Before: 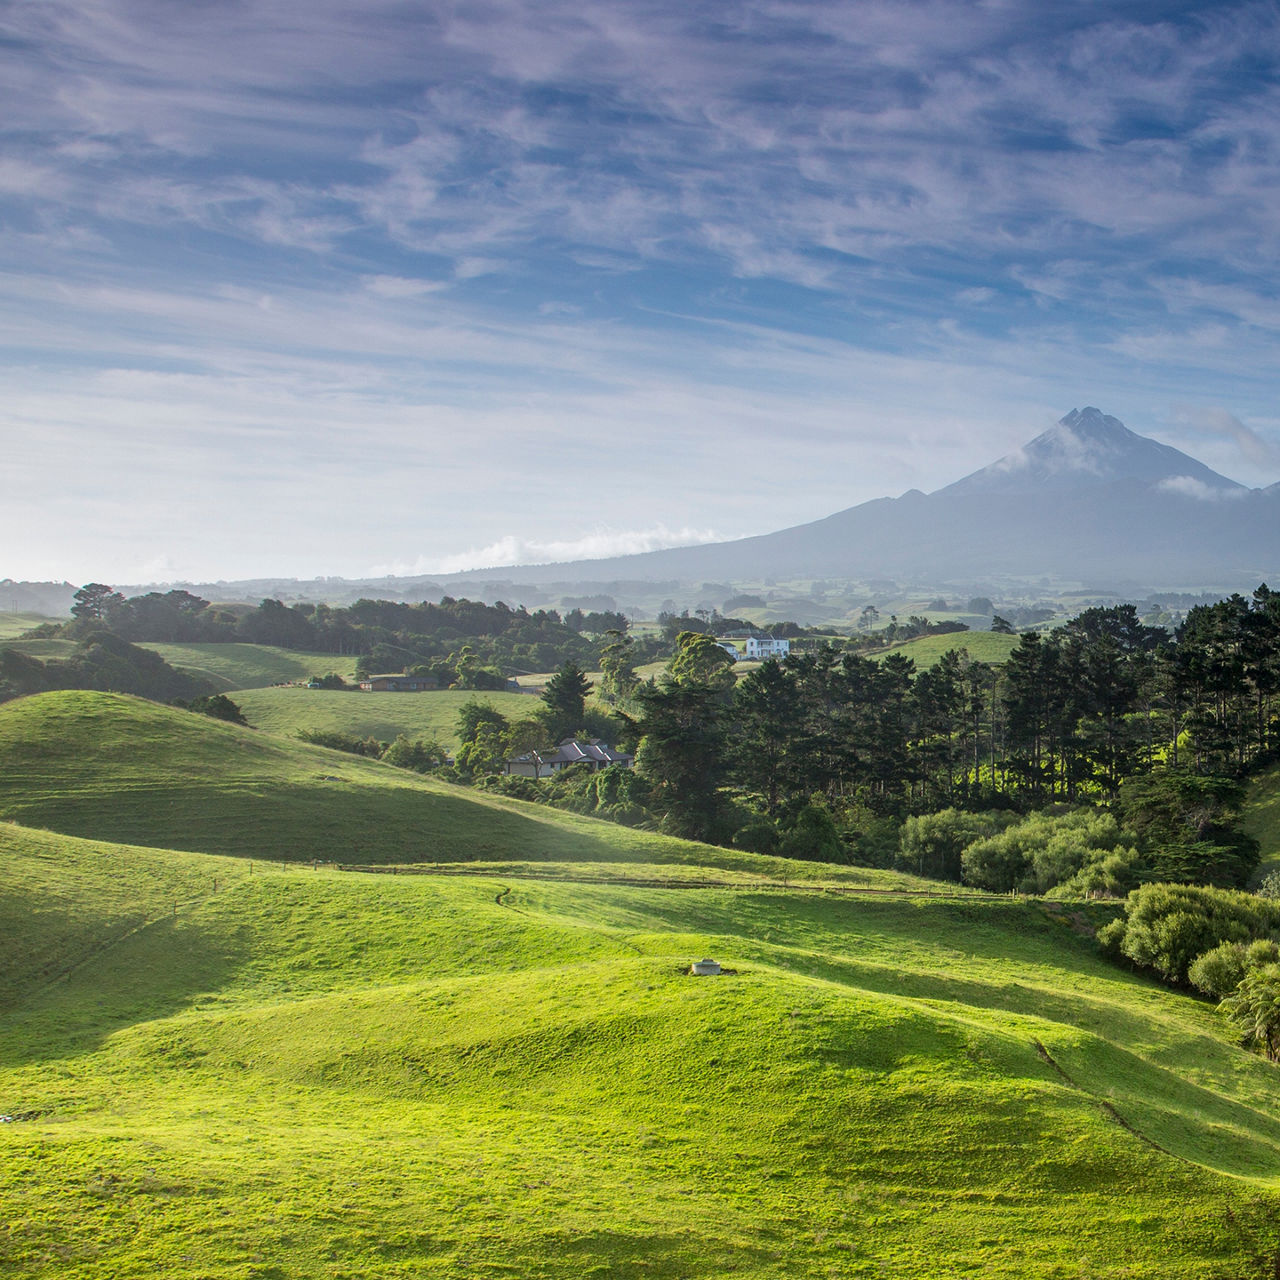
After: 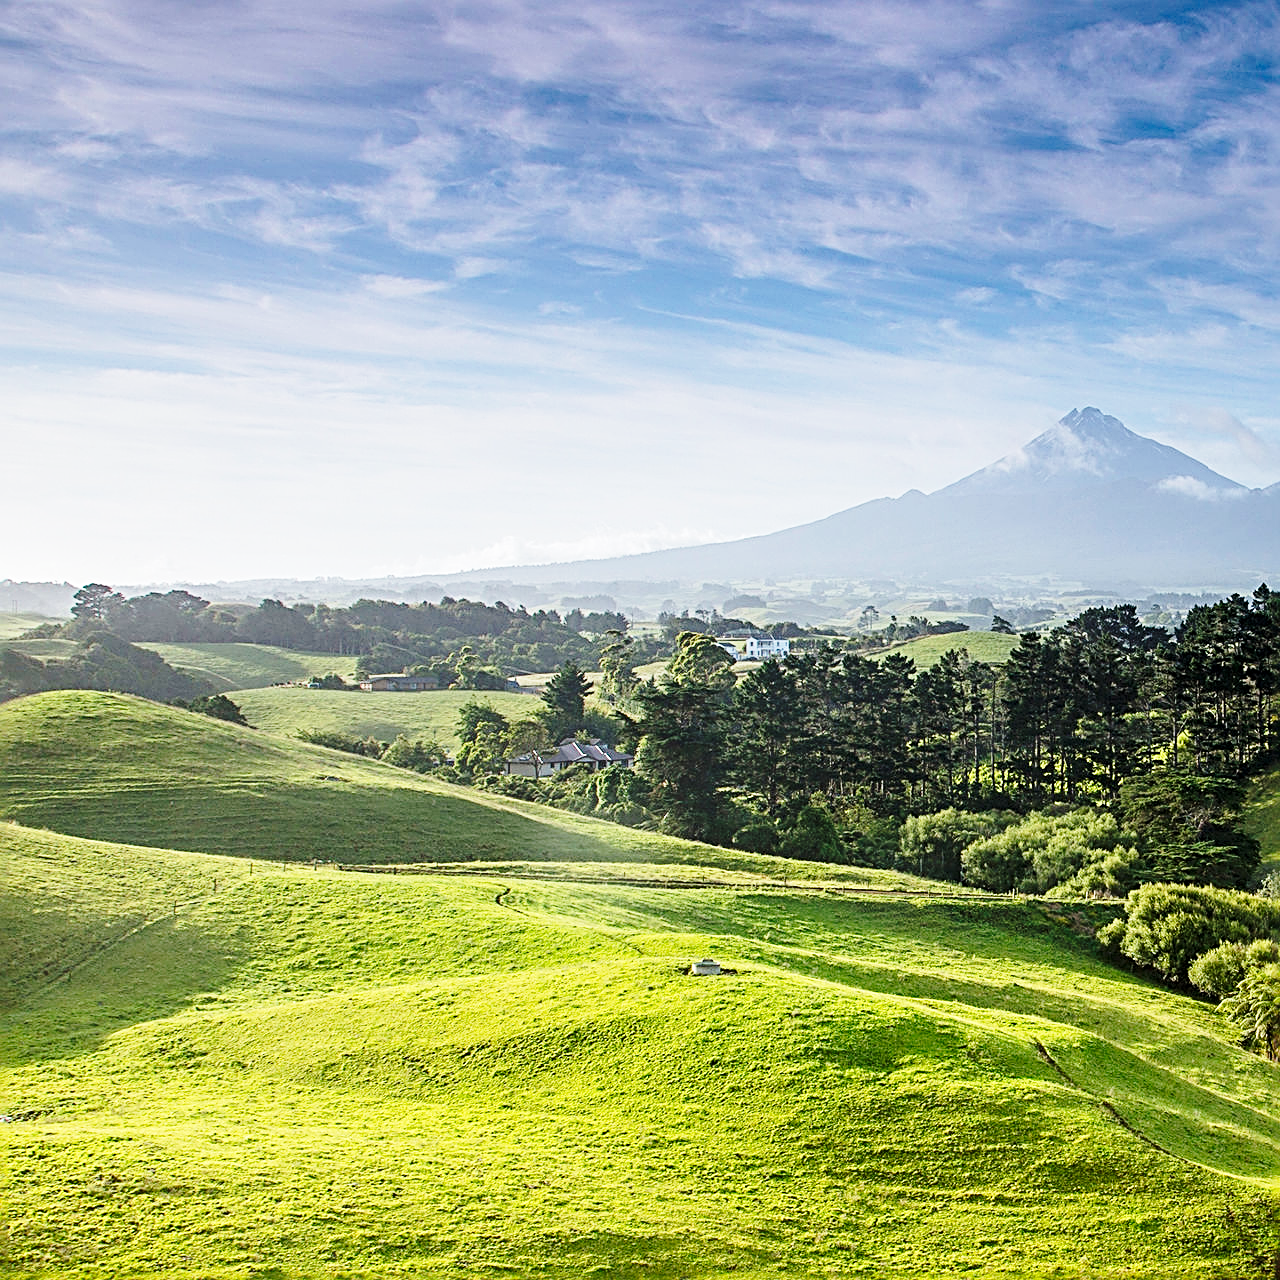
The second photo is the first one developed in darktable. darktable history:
sharpen: radius 3.012, amount 0.764
base curve: curves: ch0 [(0, 0) (0.028, 0.03) (0.121, 0.232) (0.46, 0.748) (0.859, 0.968) (1, 1)], preserve colors none
